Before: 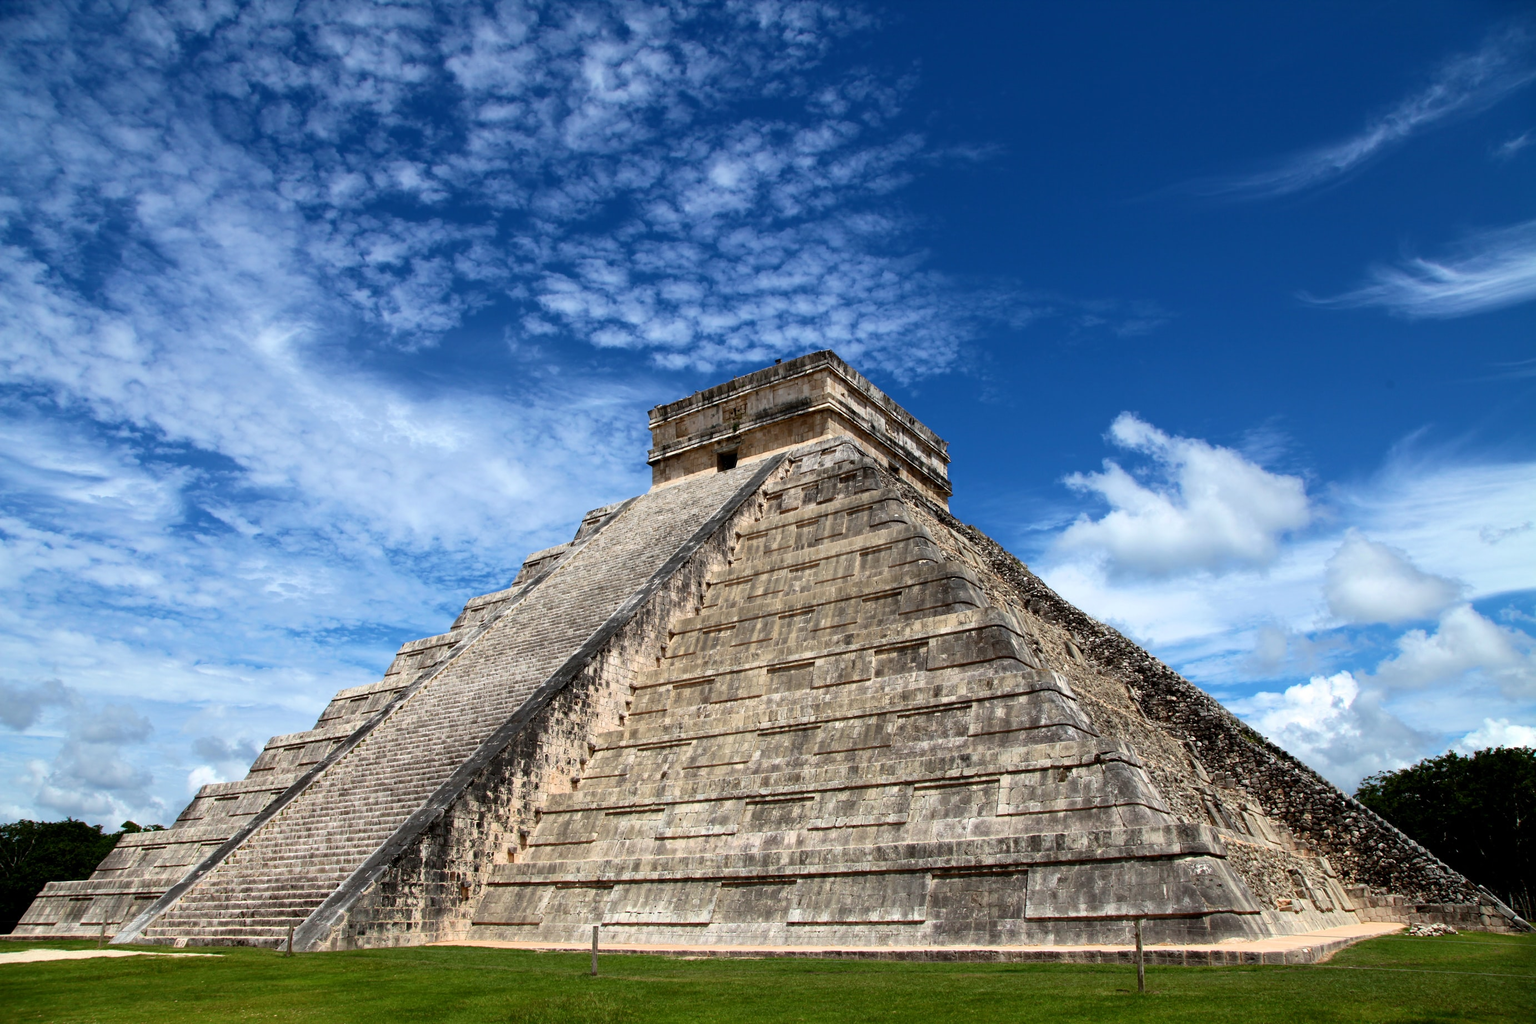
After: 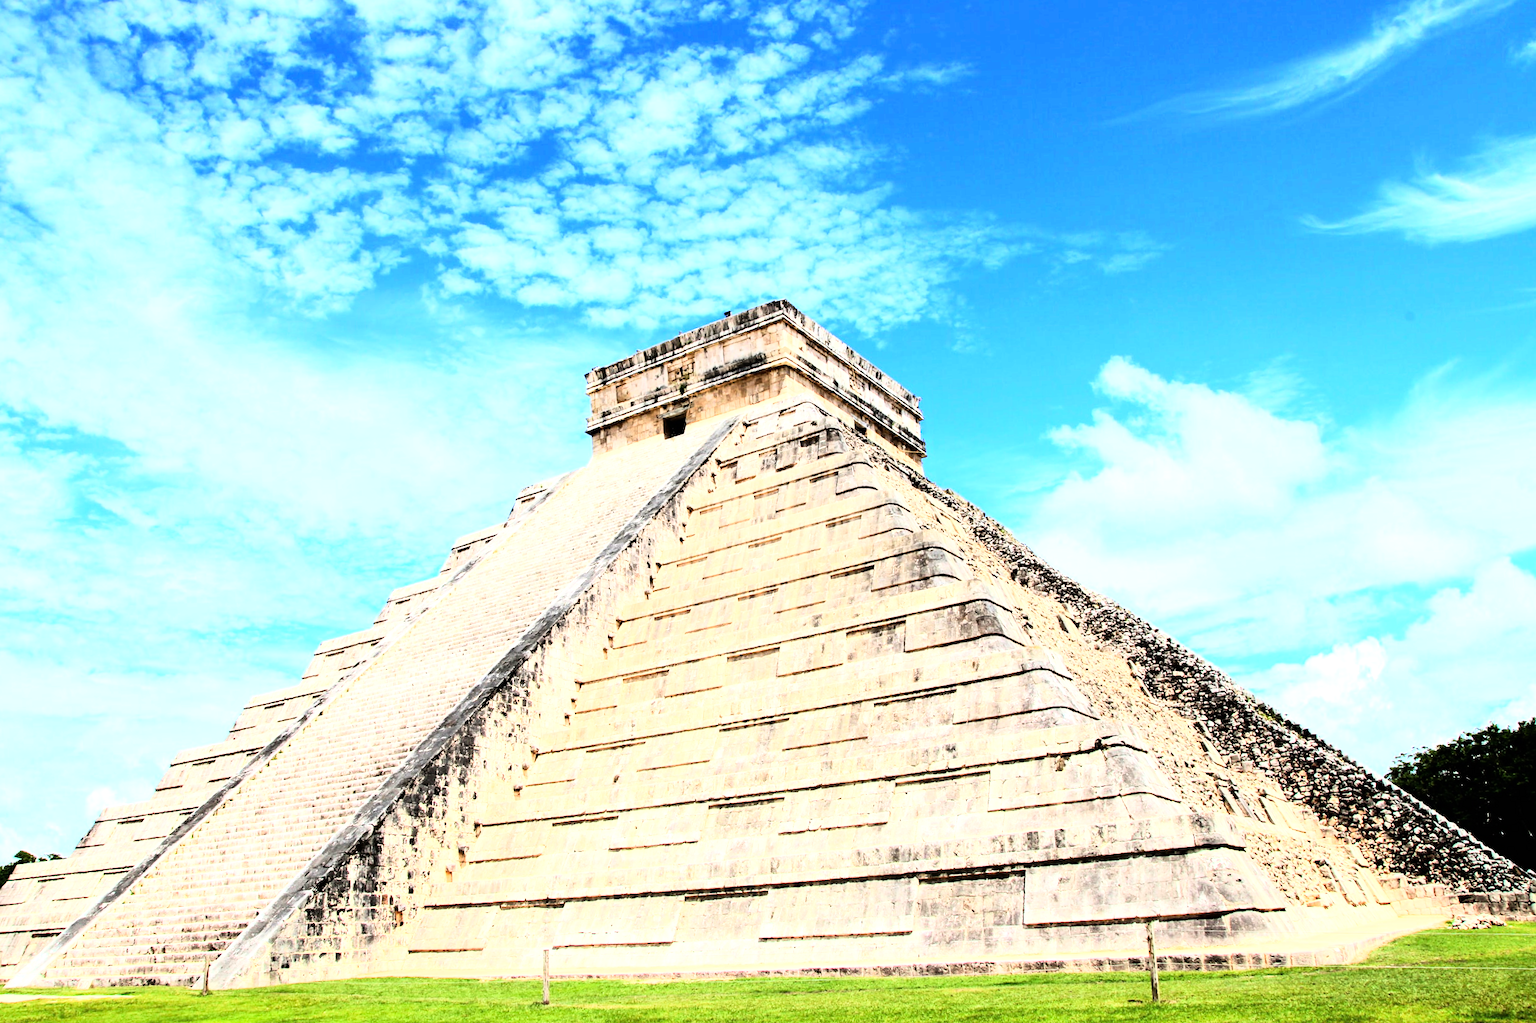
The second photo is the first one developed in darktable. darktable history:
exposure: black level correction 0, exposure 1.45 EV, compensate exposure bias true, compensate highlight preservation false
rgb curve: curves: ch0 [(0, 0) (0.21, 0.15) (0.24, 0.21) (0.5, 0.75) (0.75, 0.96) (0.89, 0.99) (1, 1)]; ch1 [(0, 0.02) (0.21, 0.13) (0.25, 0.2) (0.5, 0.67) (0.75, 0.9) (0.89, 0.97) (1, 1)]; ch2 [(0, 0.02) (0.21, 0.13) (0.25, 0.2) (0.5, 0.67) (0.75, 0.9) (0.89, 0.97) (1, 1)], compensate middle gray true
crop and rotate: angle 1.96°, left 5.673%, top 5.673%
